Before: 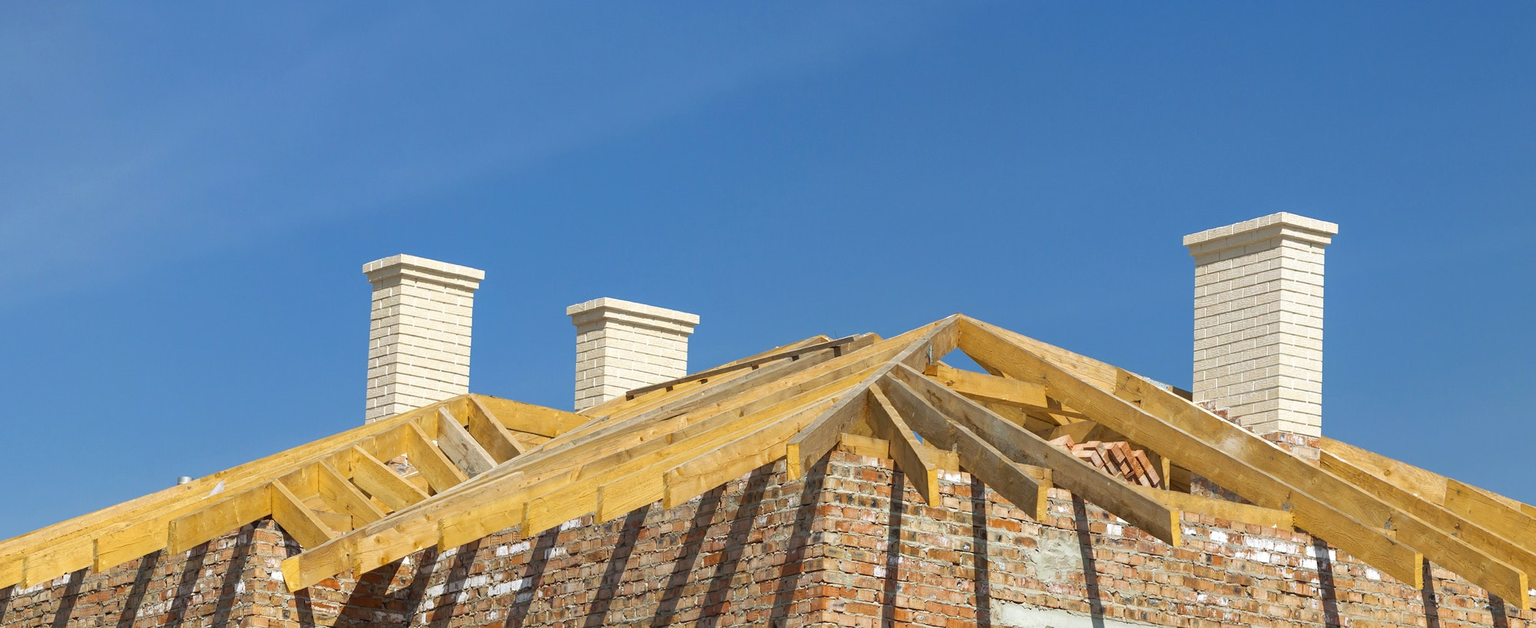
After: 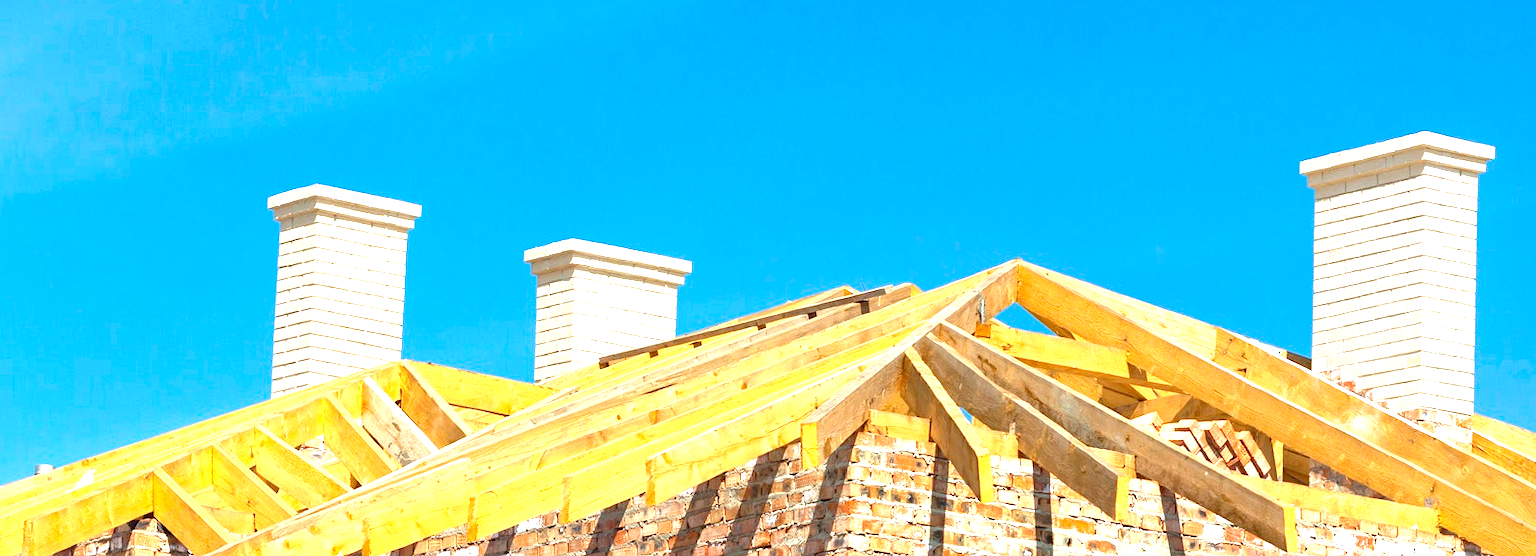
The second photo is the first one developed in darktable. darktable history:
exposure: black level correction 0, exposure 1.297 EV, compensate highlight preservation false
haze removal: compatibility mode true, adaptive false
crop: left 9.756%, top 17.169%, right 10.707%, bottom 12.395%
